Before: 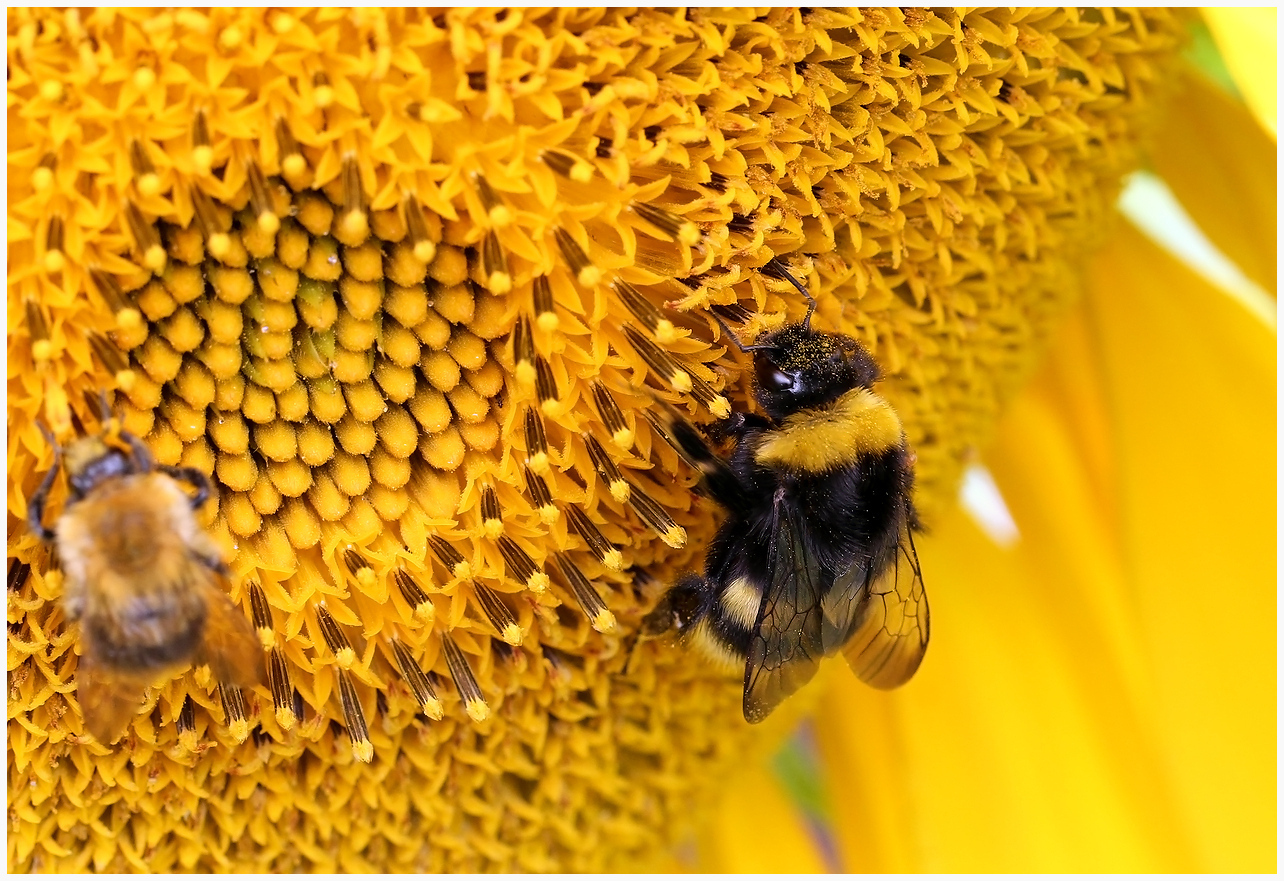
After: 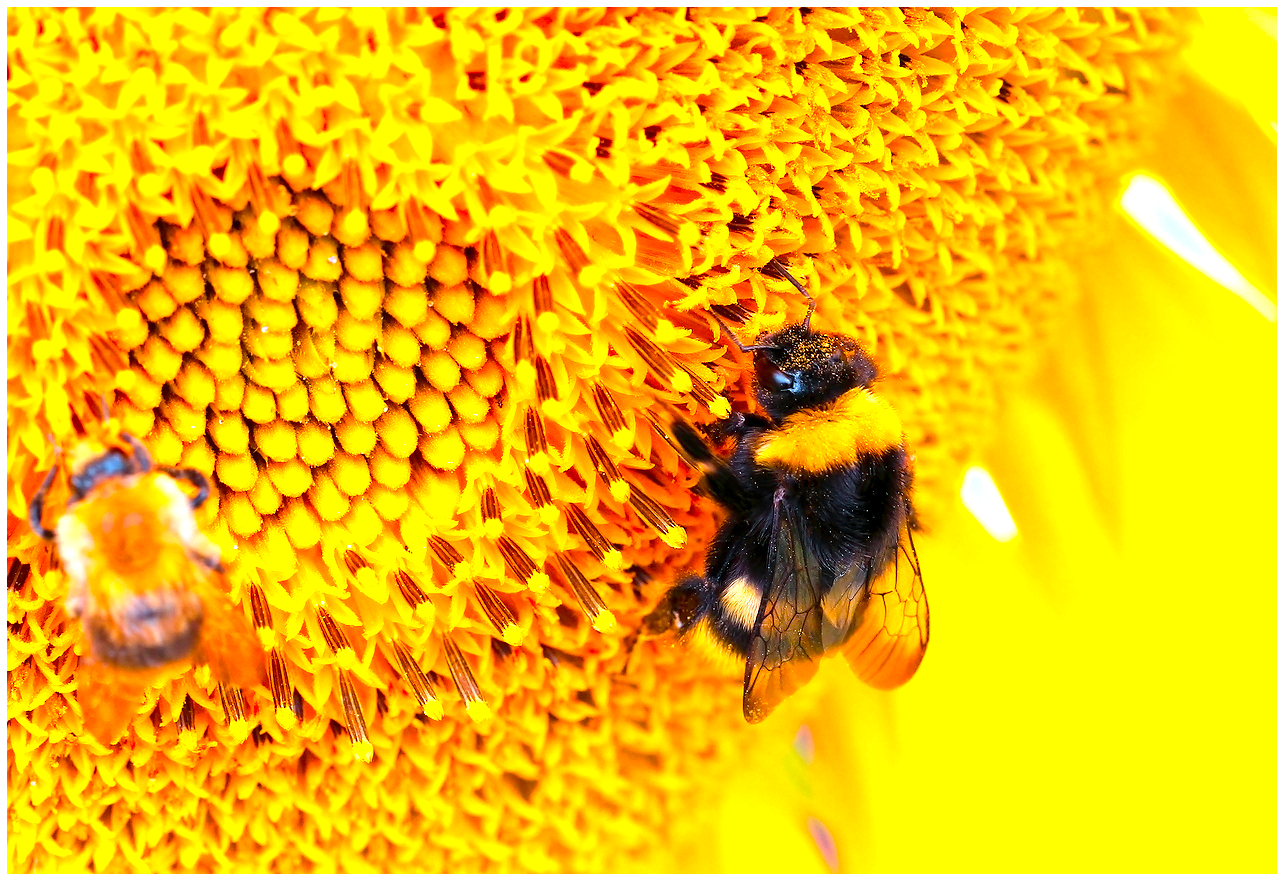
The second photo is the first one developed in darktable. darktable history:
color calibration: output R [1.422, -0.35, -0.252, 0], output G [-0.238, 1.259, -0.084, 0], output B [-0.081, -0.196, 1.58, 0], output brightness [0.49, 0.671, -0.57, 0], x 0.331, y 0.344, temperature 5595.96 K
